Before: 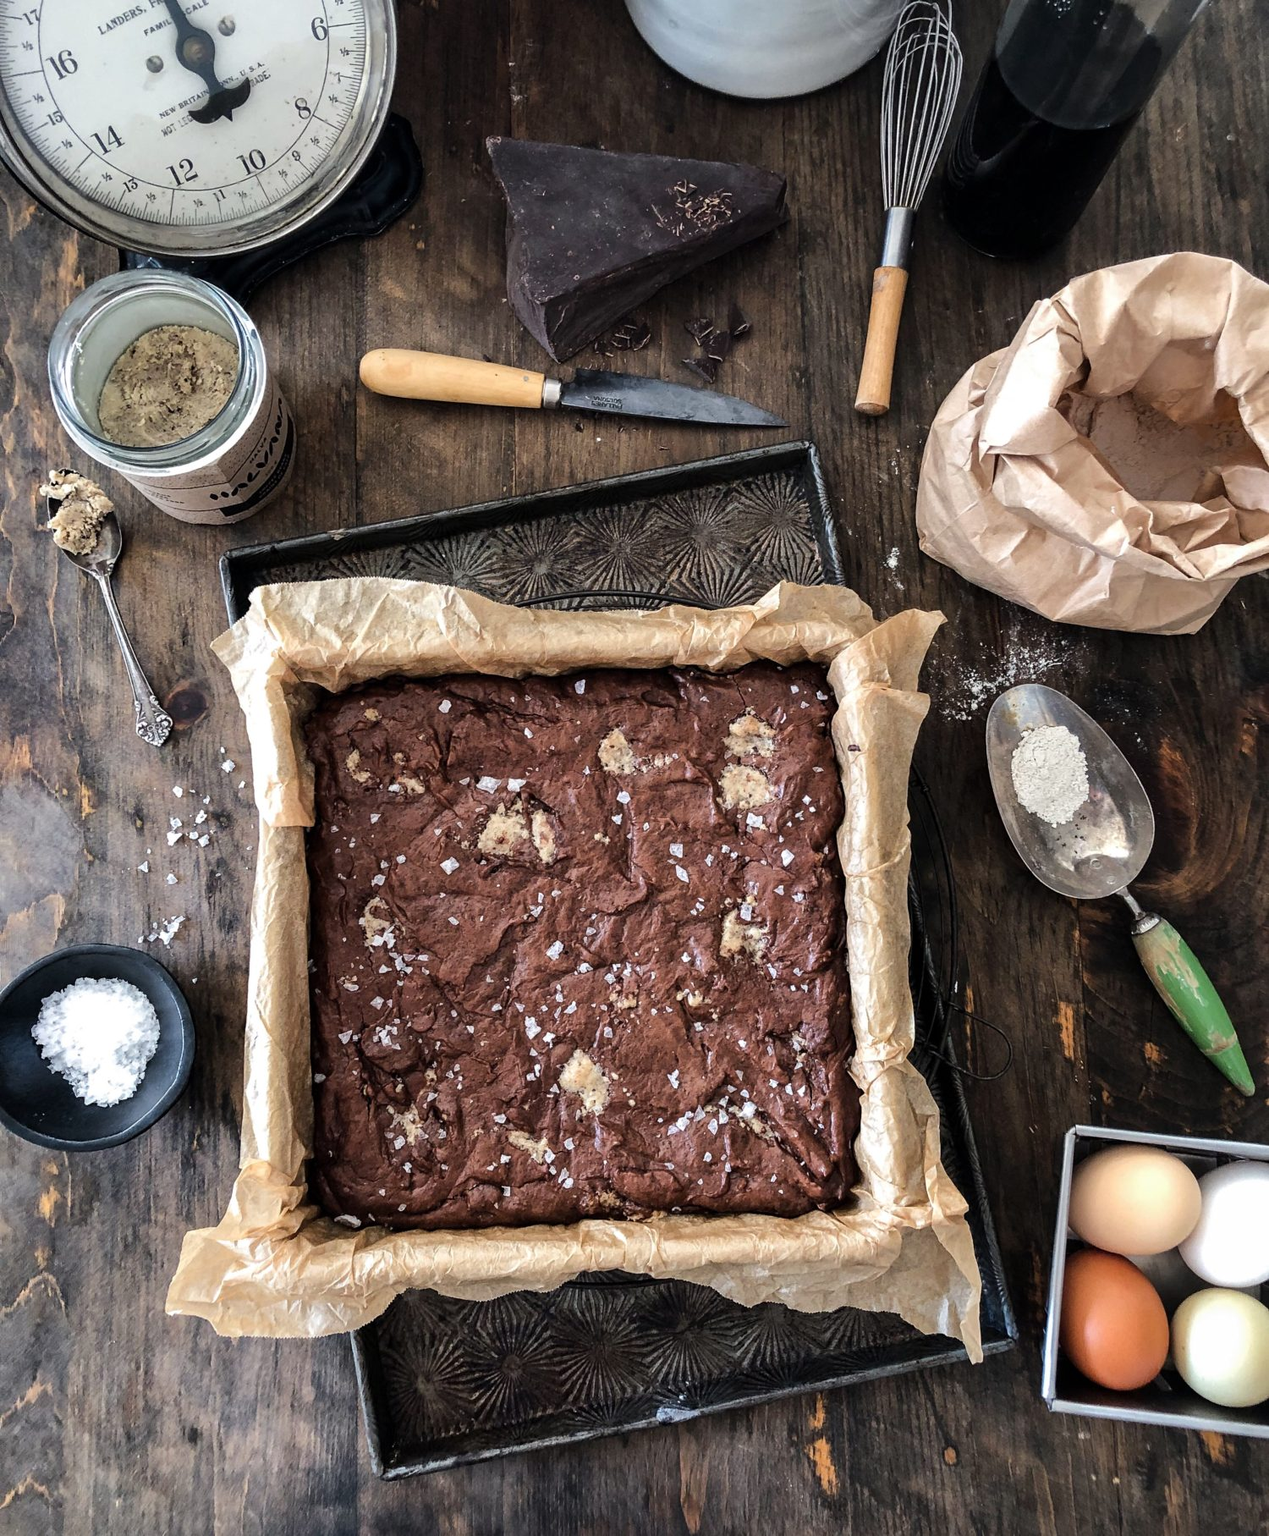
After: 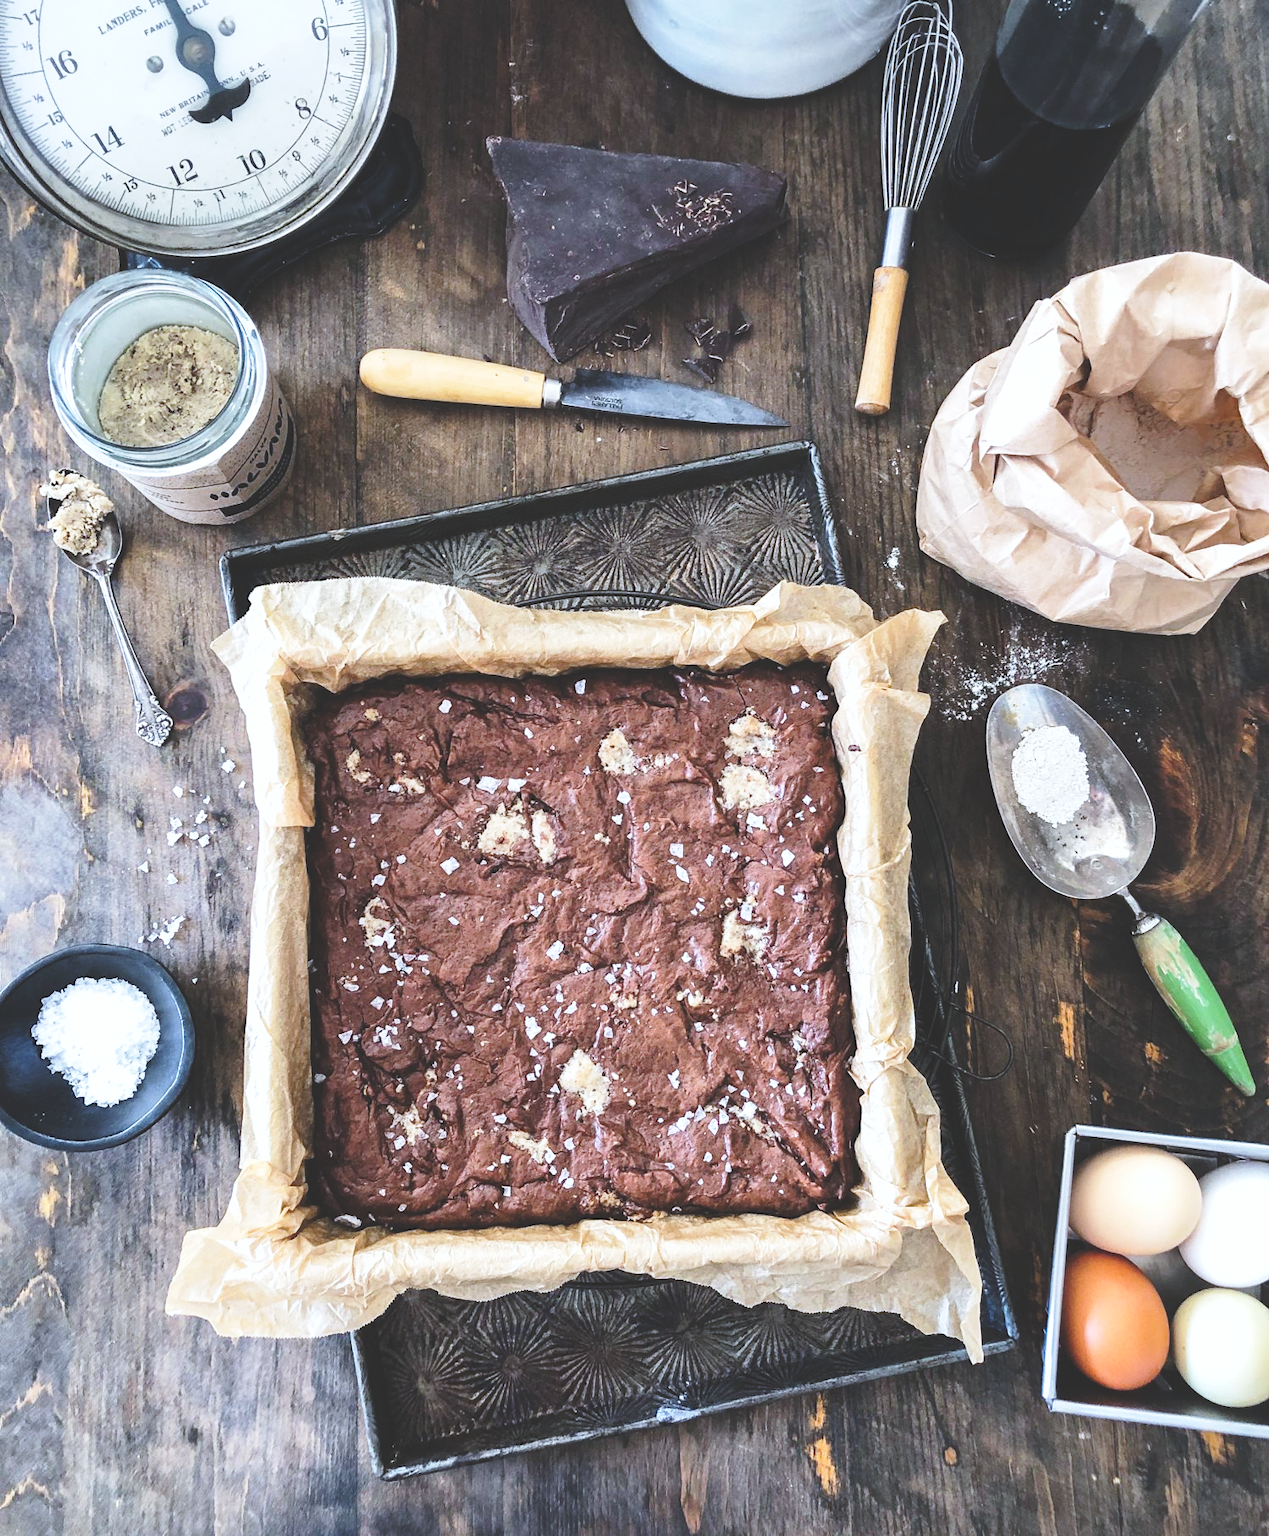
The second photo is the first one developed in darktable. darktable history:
exposure: black level correction -0.03, compensate highlight preservation false
base curve: curves: ch0 [(0, 0) (0.028, 0.03) (0.121, 0.232) (0.46, 0.748) (0.859, 0.968) (1, 1)], preserve colors none
white balance: red 0.924, blue 1.095
color balance: contrast 6.48%, output saturation 113.3%
